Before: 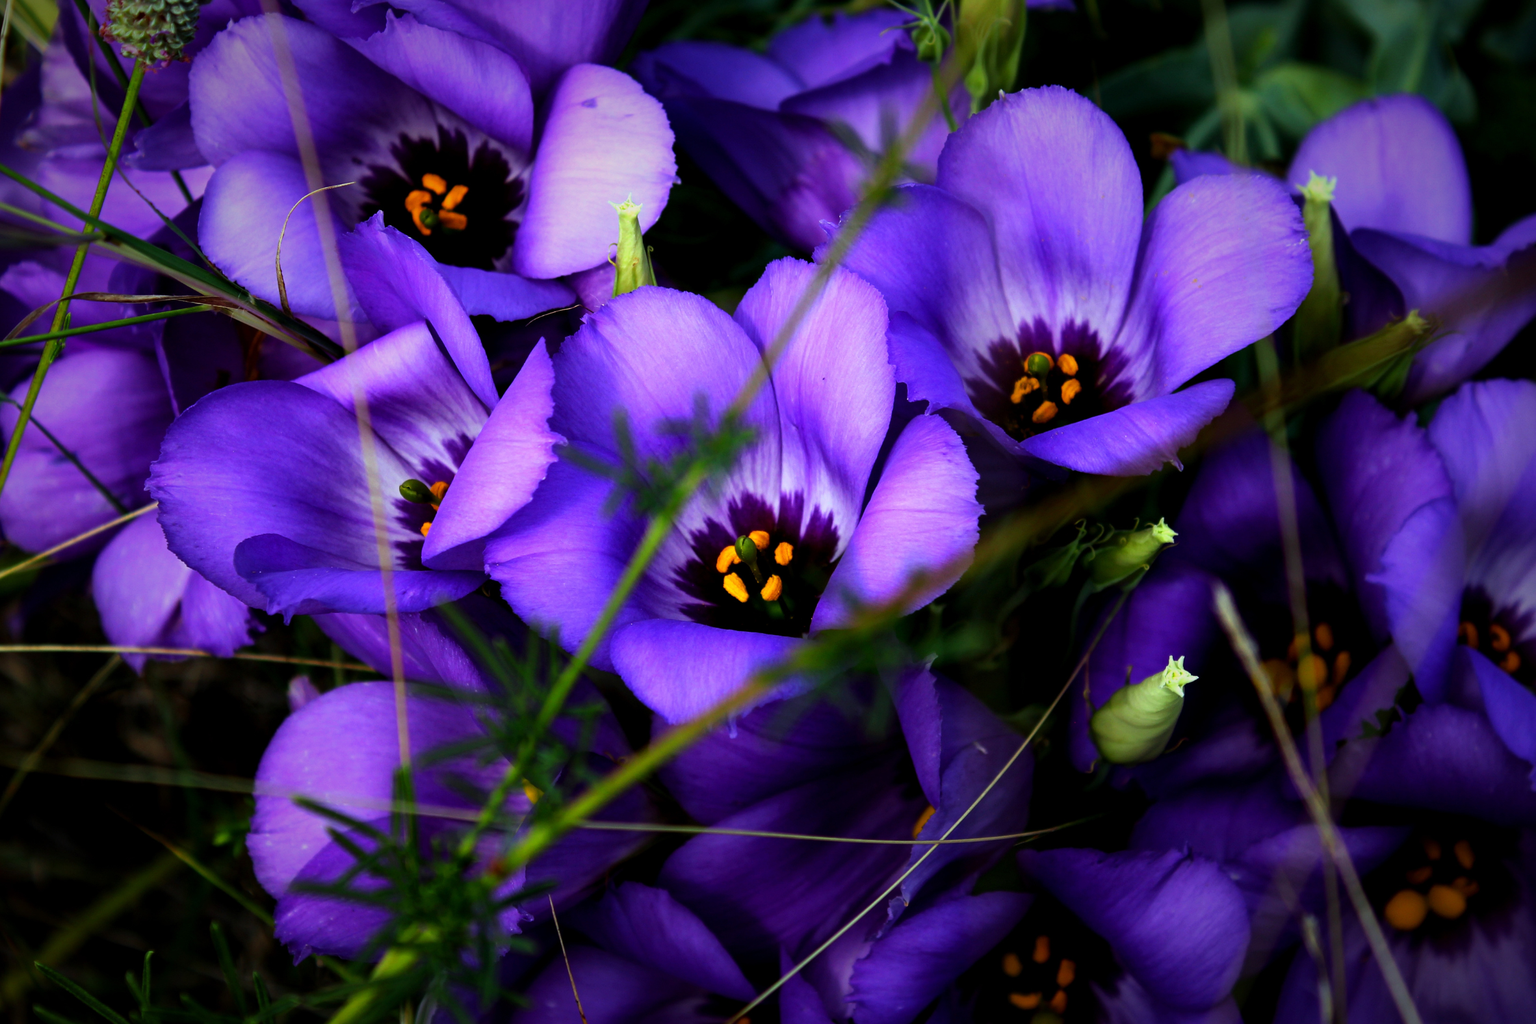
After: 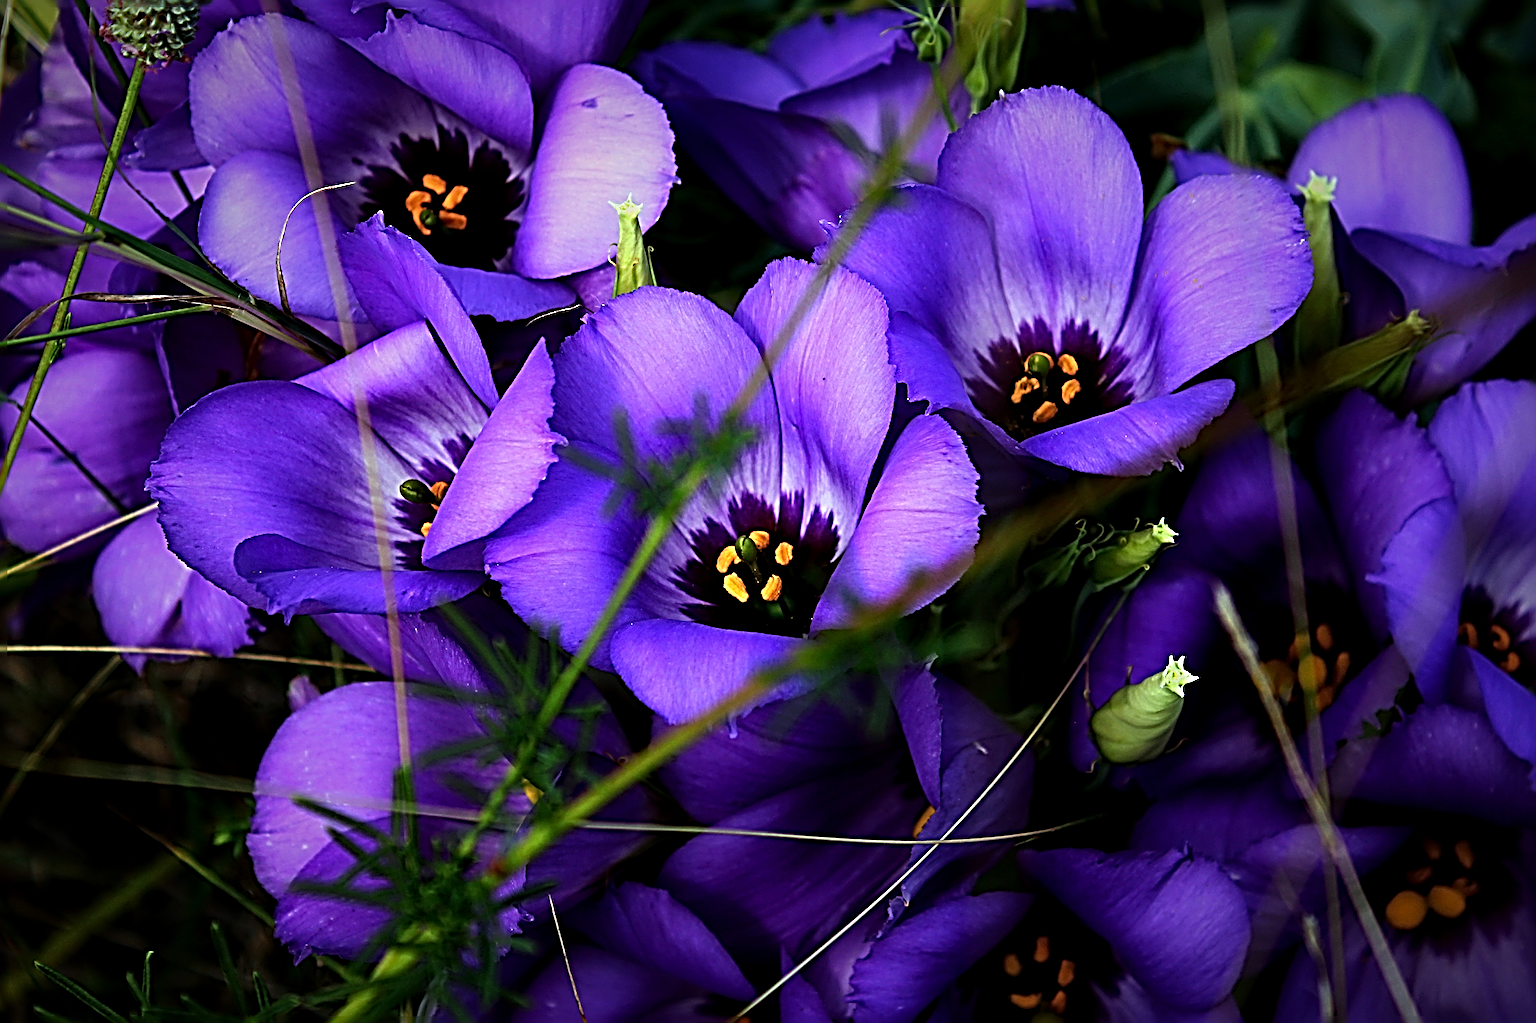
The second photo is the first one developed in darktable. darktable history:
sharpen: radius 4.023, amount 1.986
